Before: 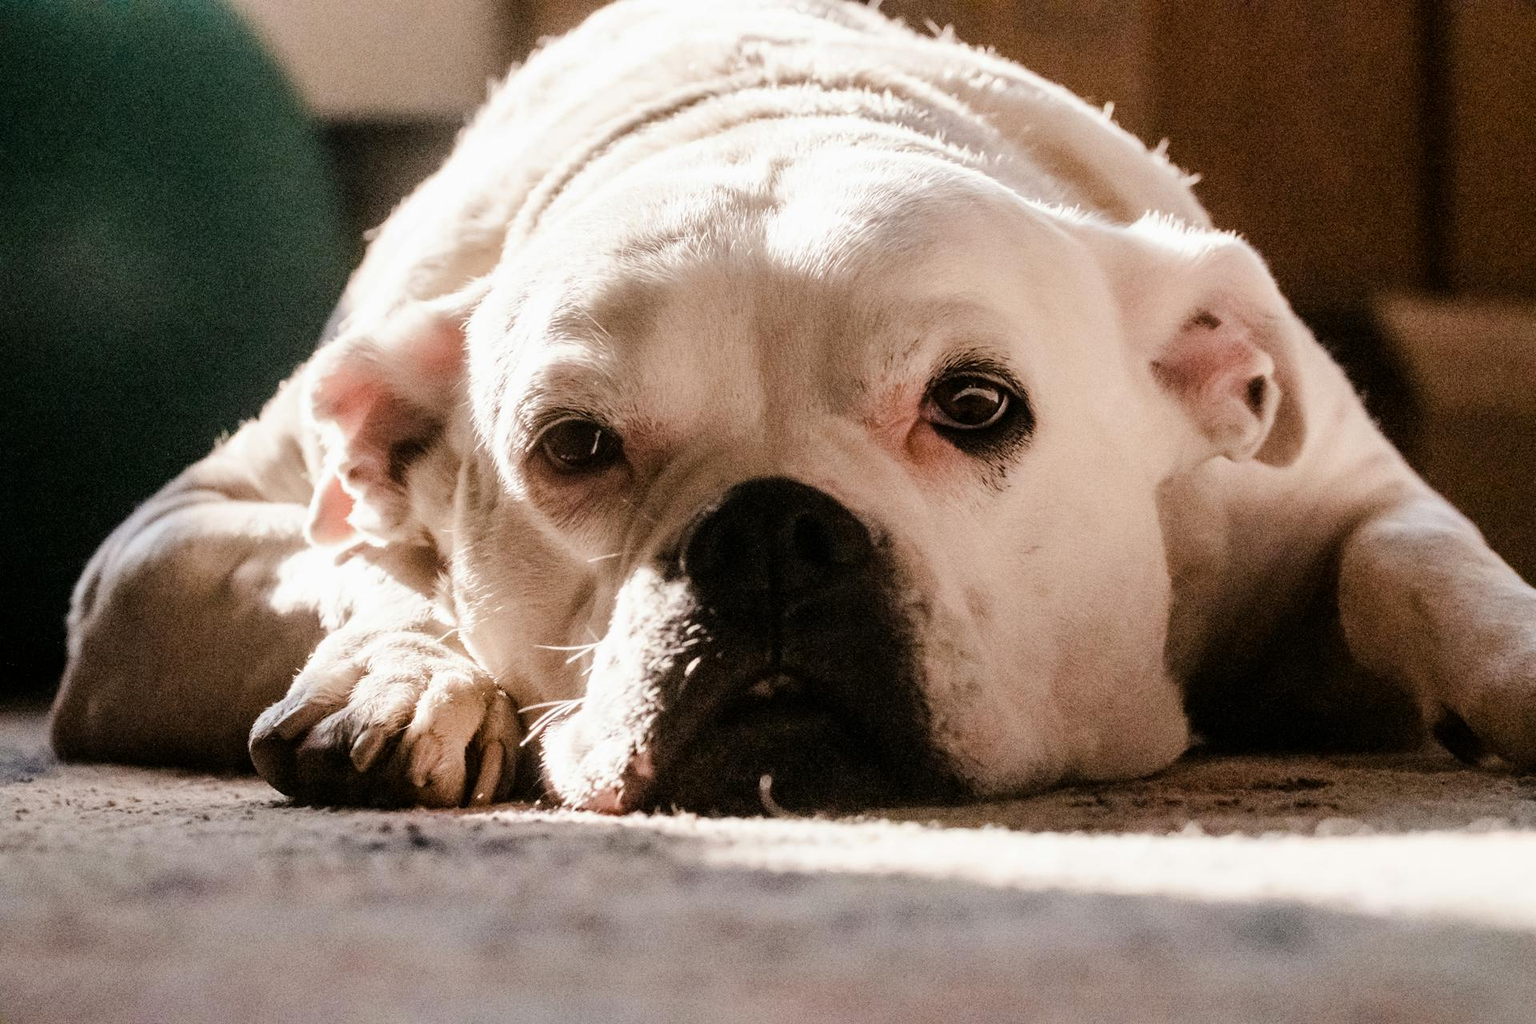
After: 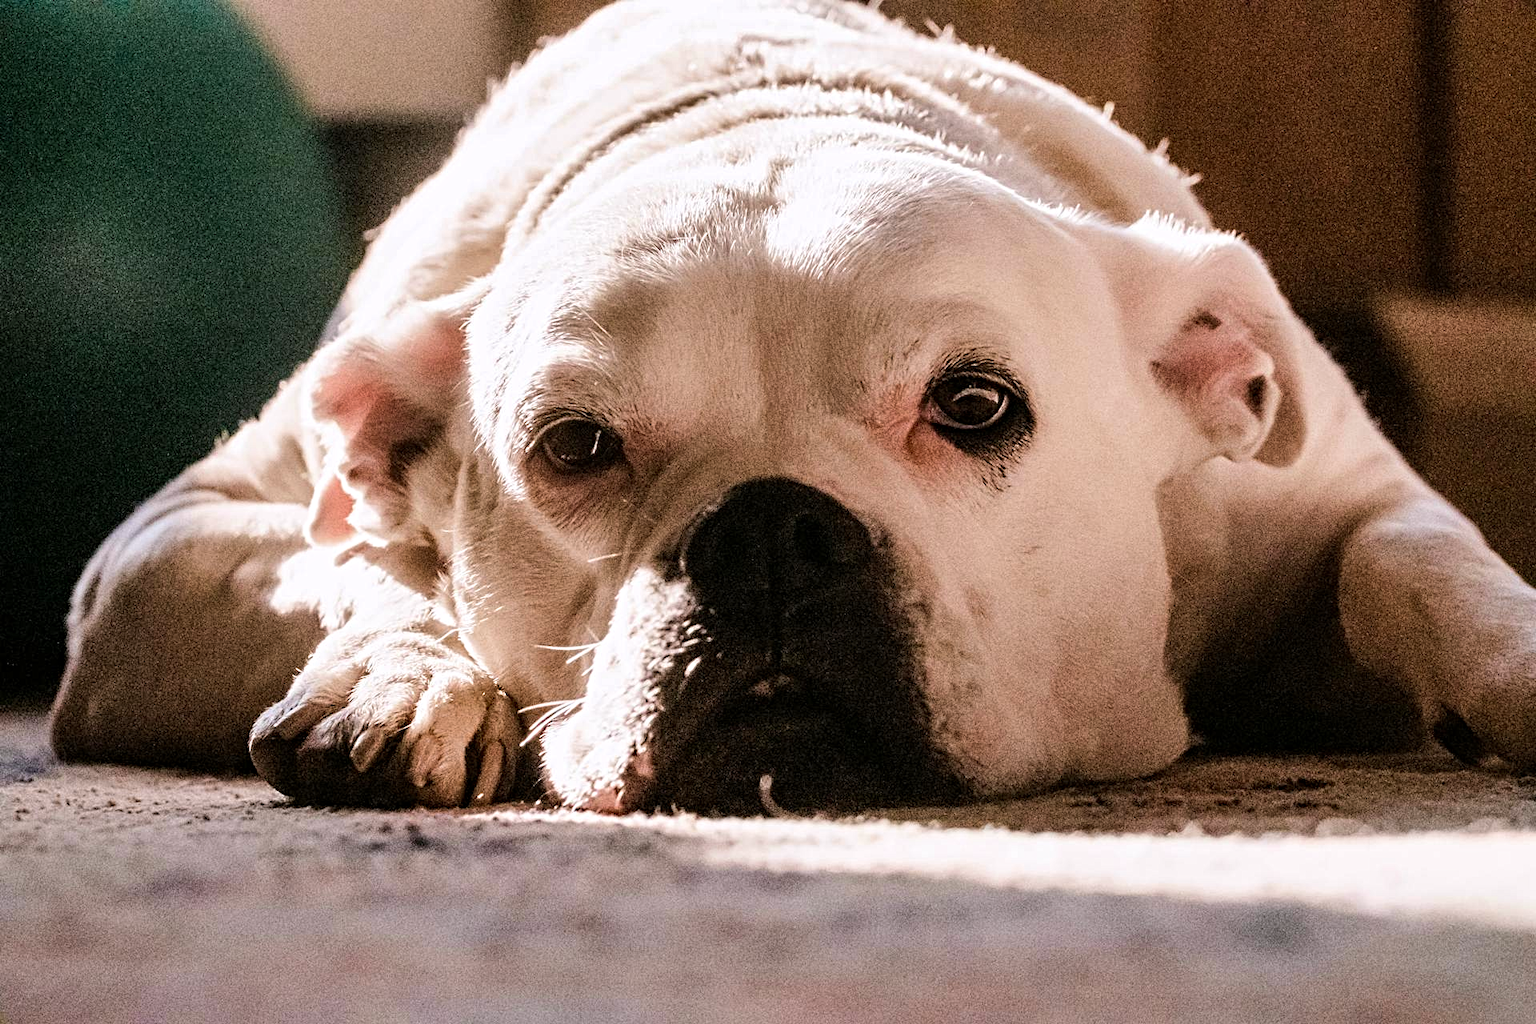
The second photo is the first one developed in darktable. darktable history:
sharpen: radius 5.325, amount 0.312, threshold 26.433
white balance: red 1.009, blue 1.027
velvia: on, module defaults
shadows and highlights: shadows 35, highlights -35, soften with gaussian
contrast equalizer: y [[0.5, 0.5, 0.5, 0.539, 0.64, 0.611], [0.5 ×6], [0.5 ×6], [0 ×6], [0 ×6]]
